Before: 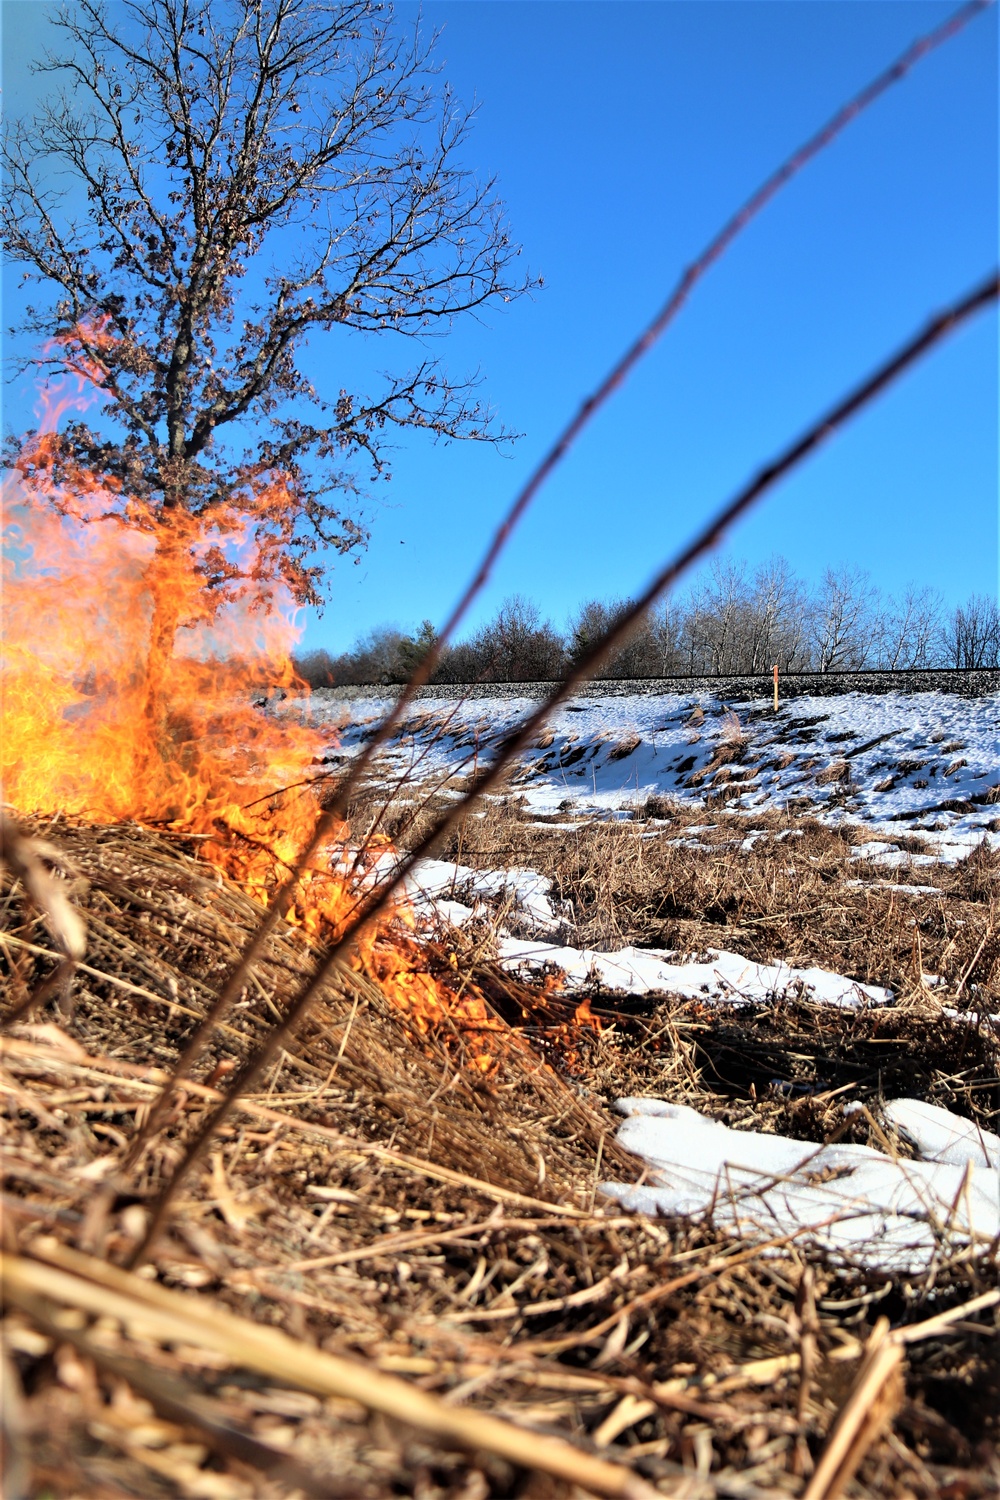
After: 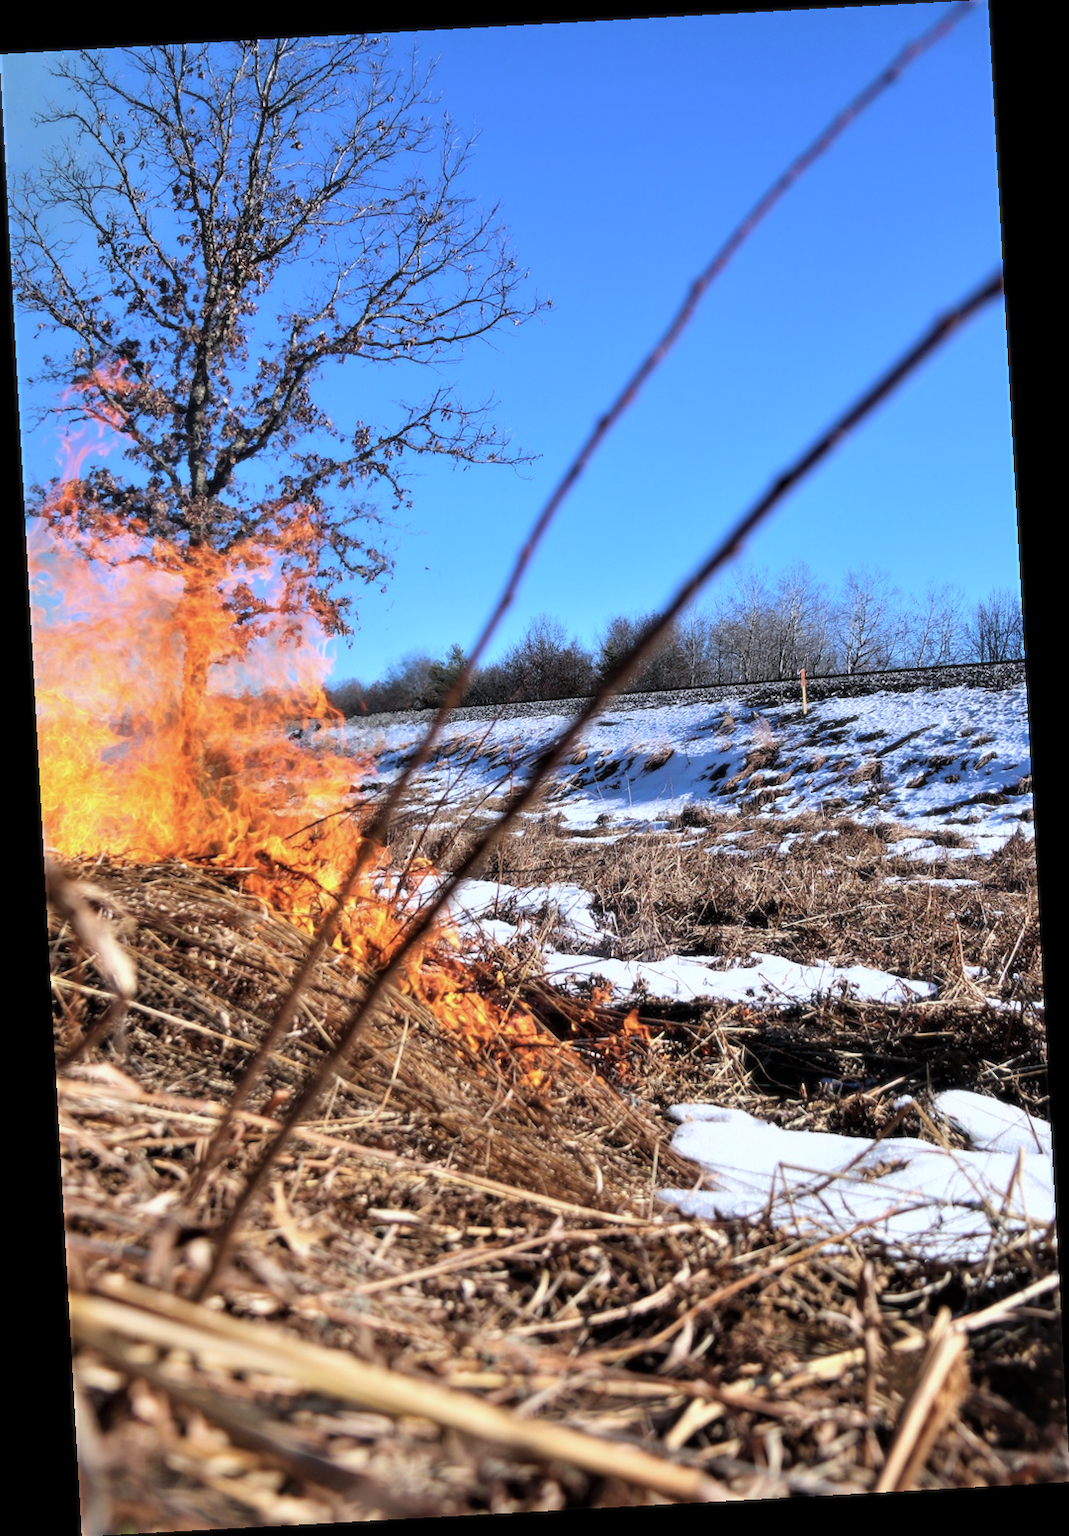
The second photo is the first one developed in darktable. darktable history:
rotate and perspective: rotation -3.18°, automatic cropping off
soften: size 10%, saturation 50%, brightness 0.2 EV, mix 10%
white balance: red 0.967, blue 1.119, emerald 0.756
